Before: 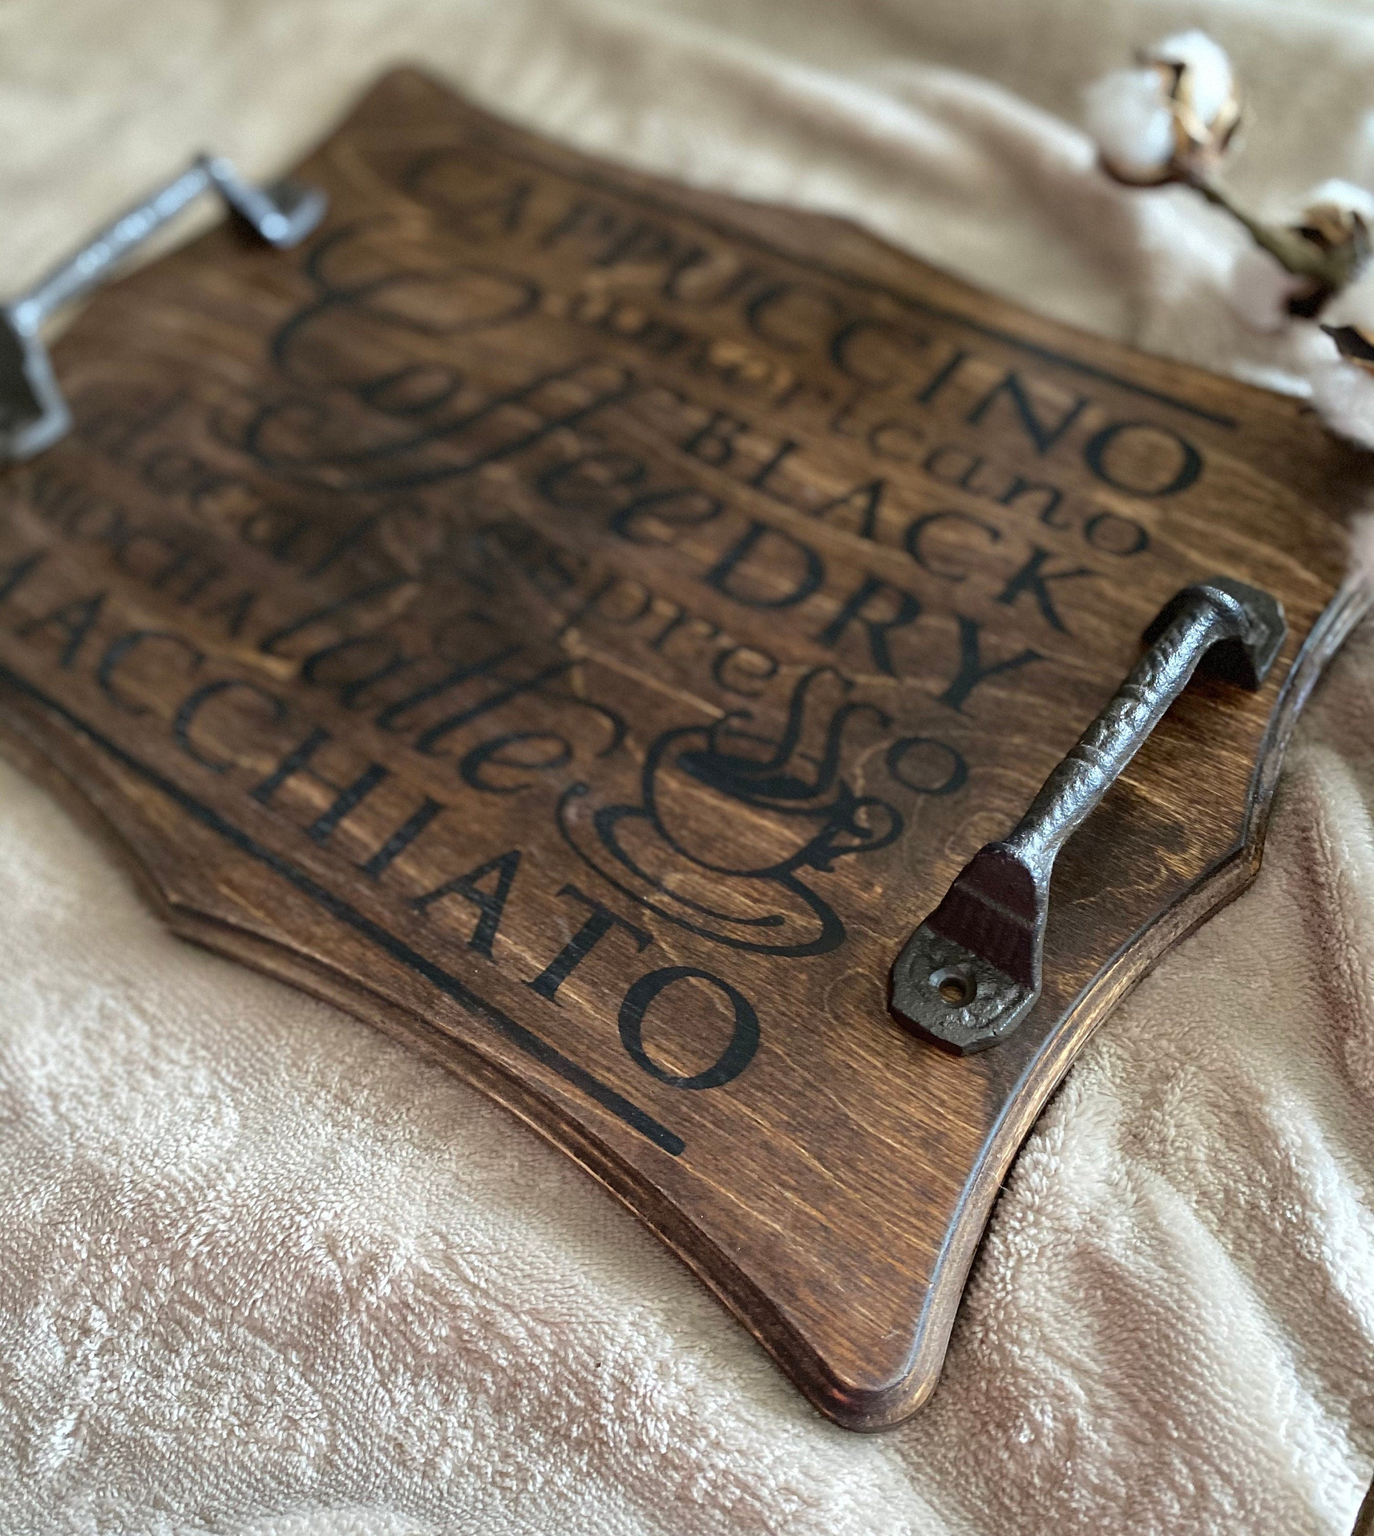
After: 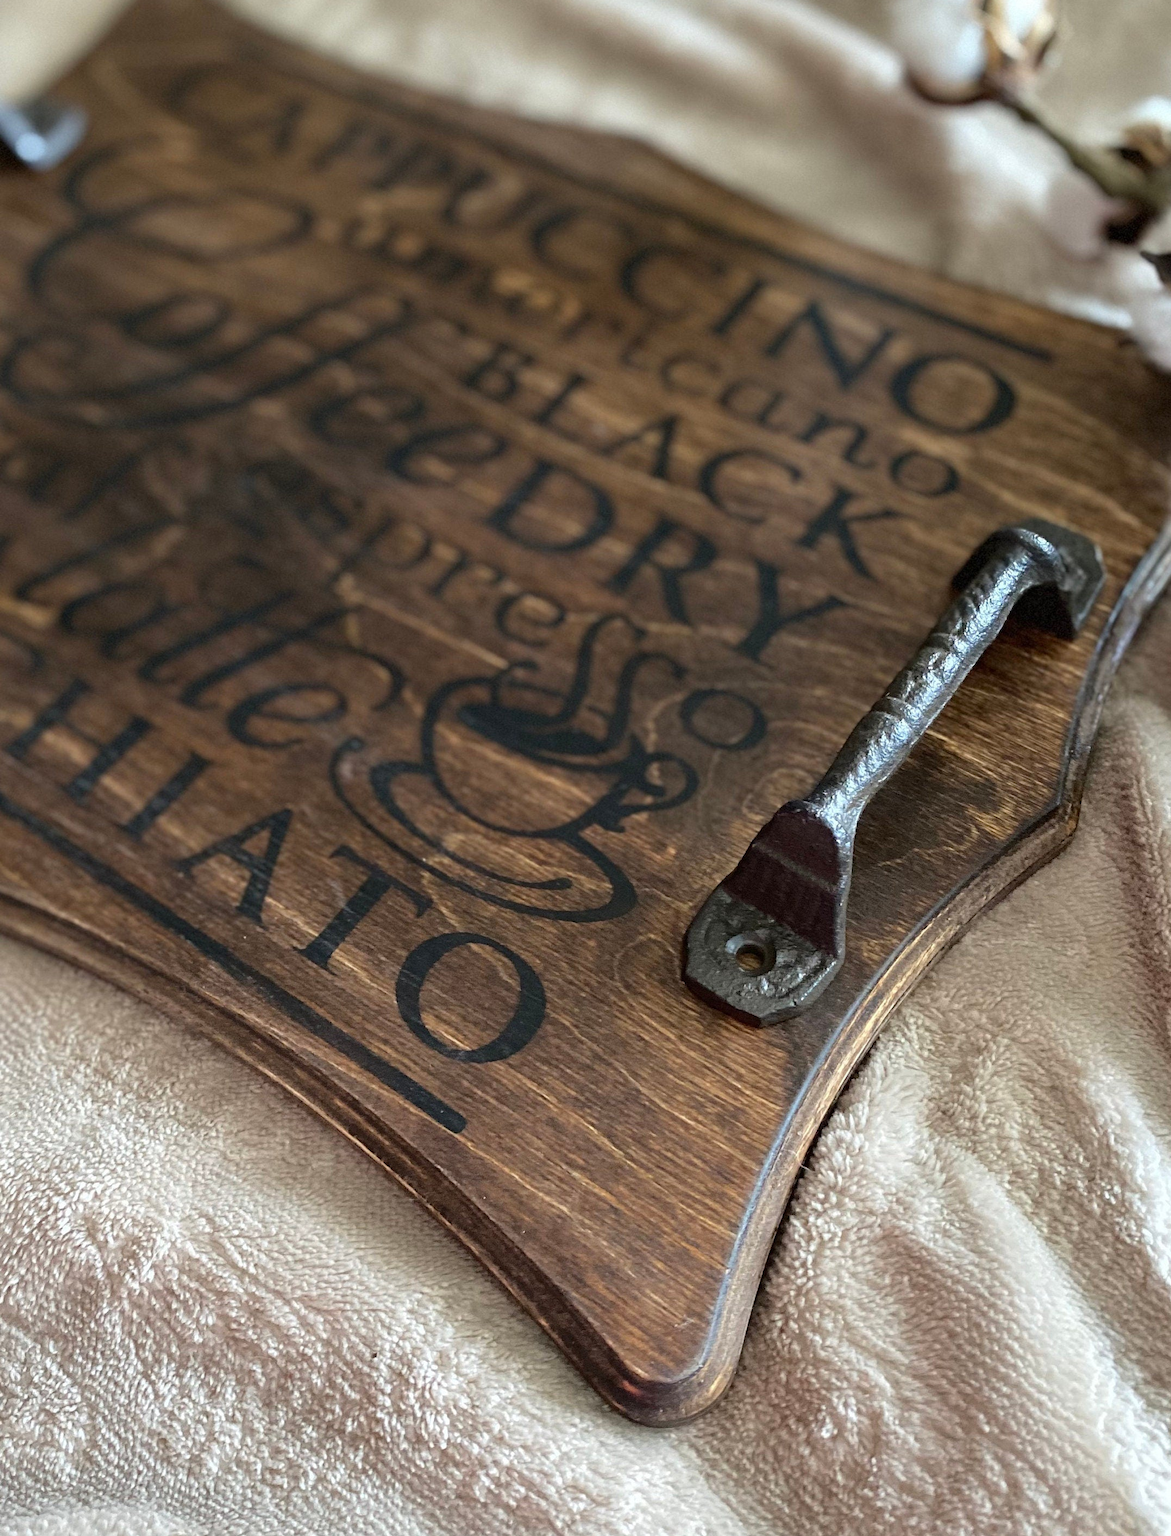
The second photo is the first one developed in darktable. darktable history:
crop and rotate: left 17.889%, top 5.745%, right 1.735%
